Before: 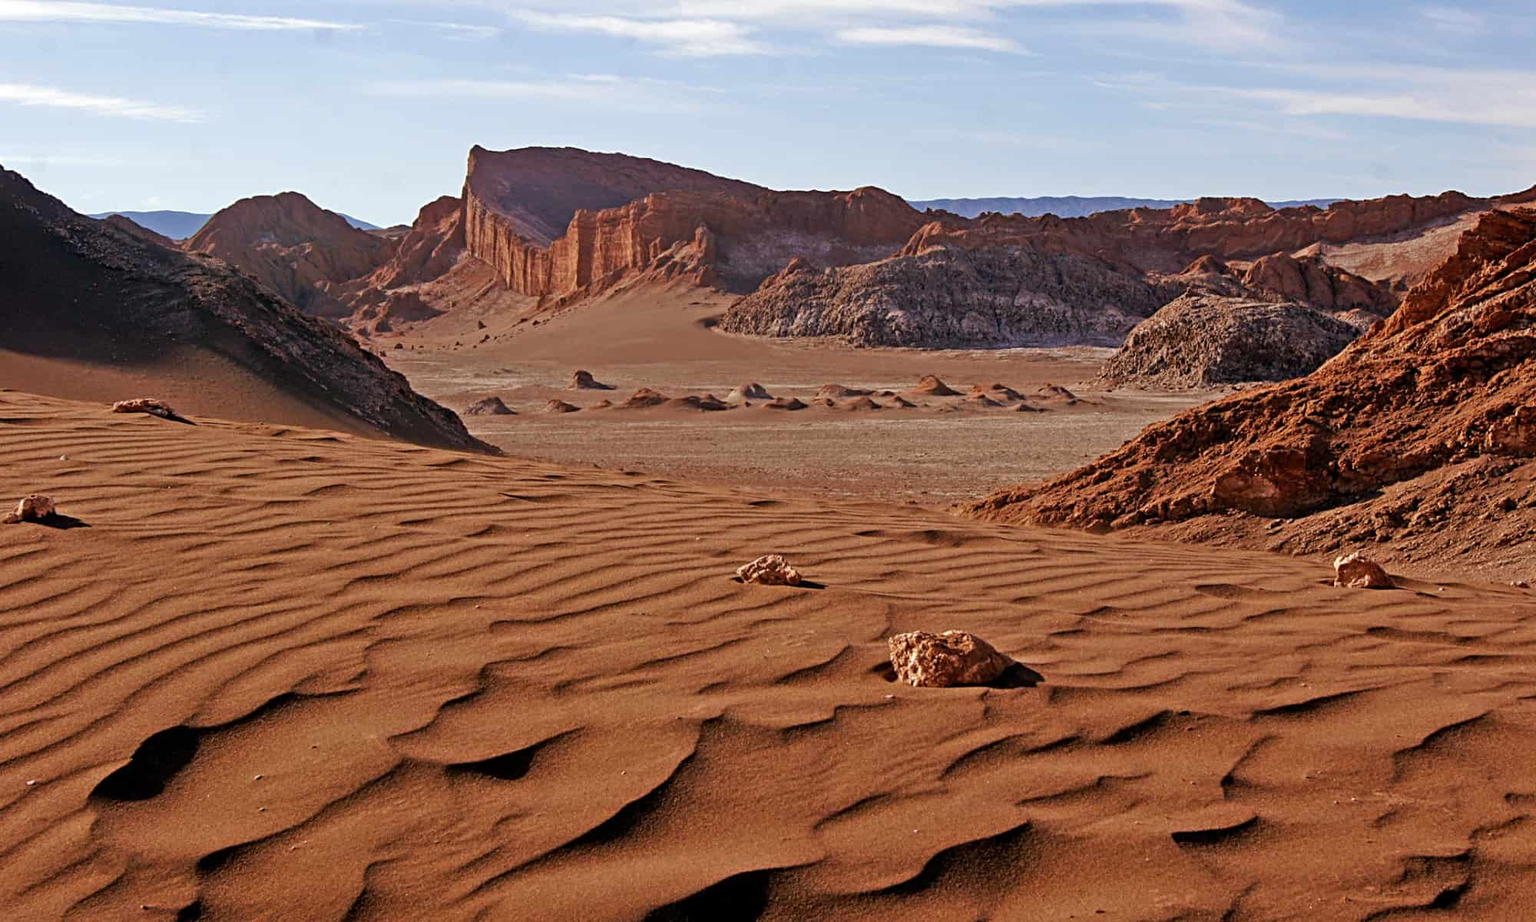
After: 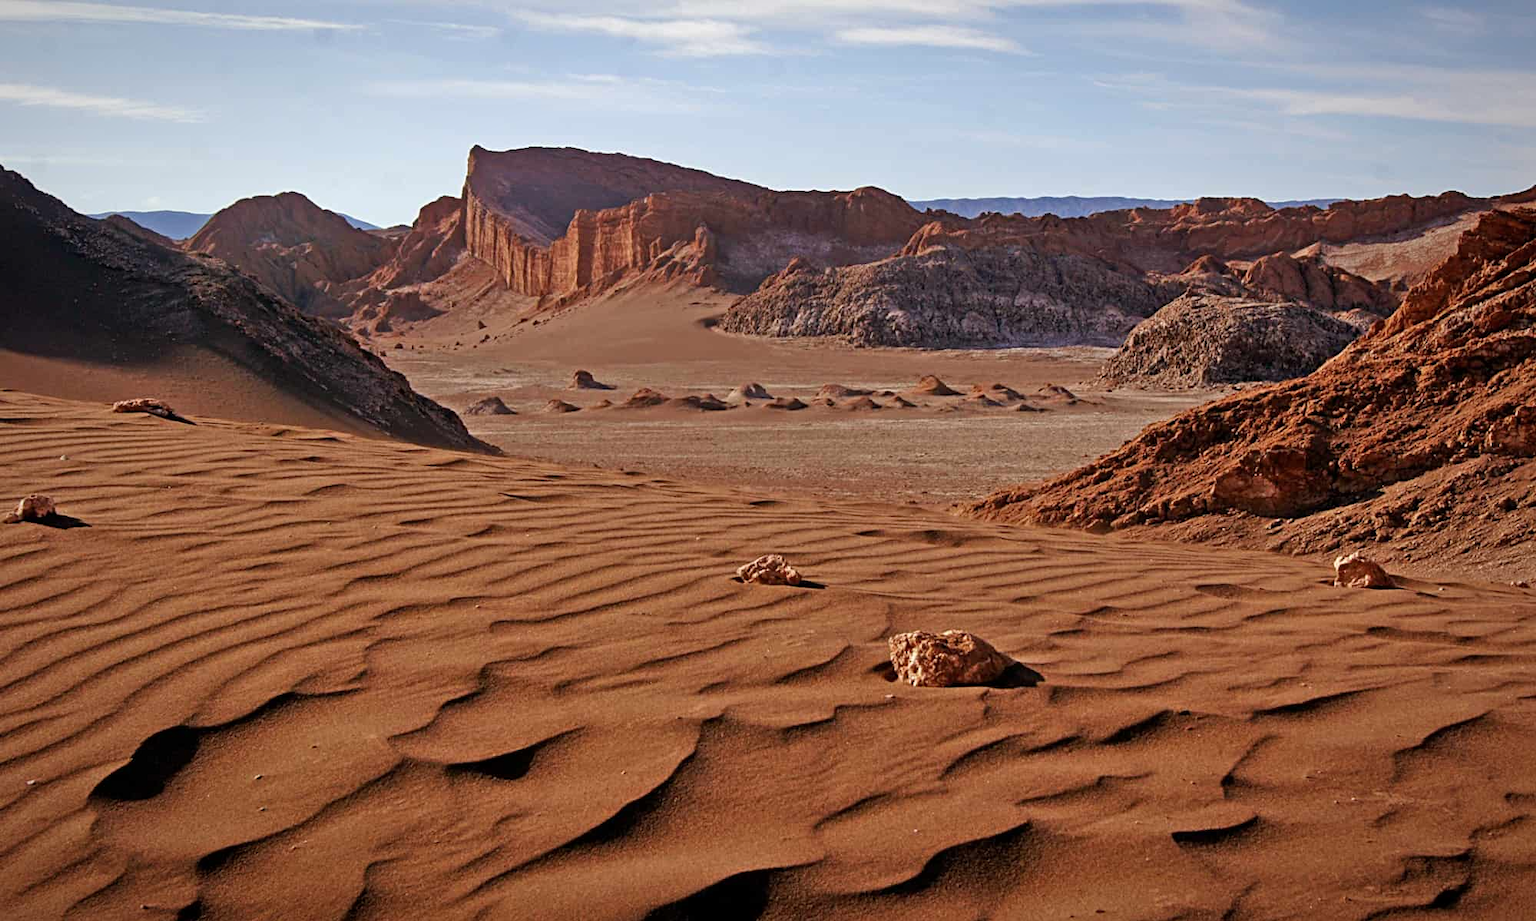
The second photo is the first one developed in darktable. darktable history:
vignetting: fall-off radius 68.7%, saturation 0, automatic ratio true
